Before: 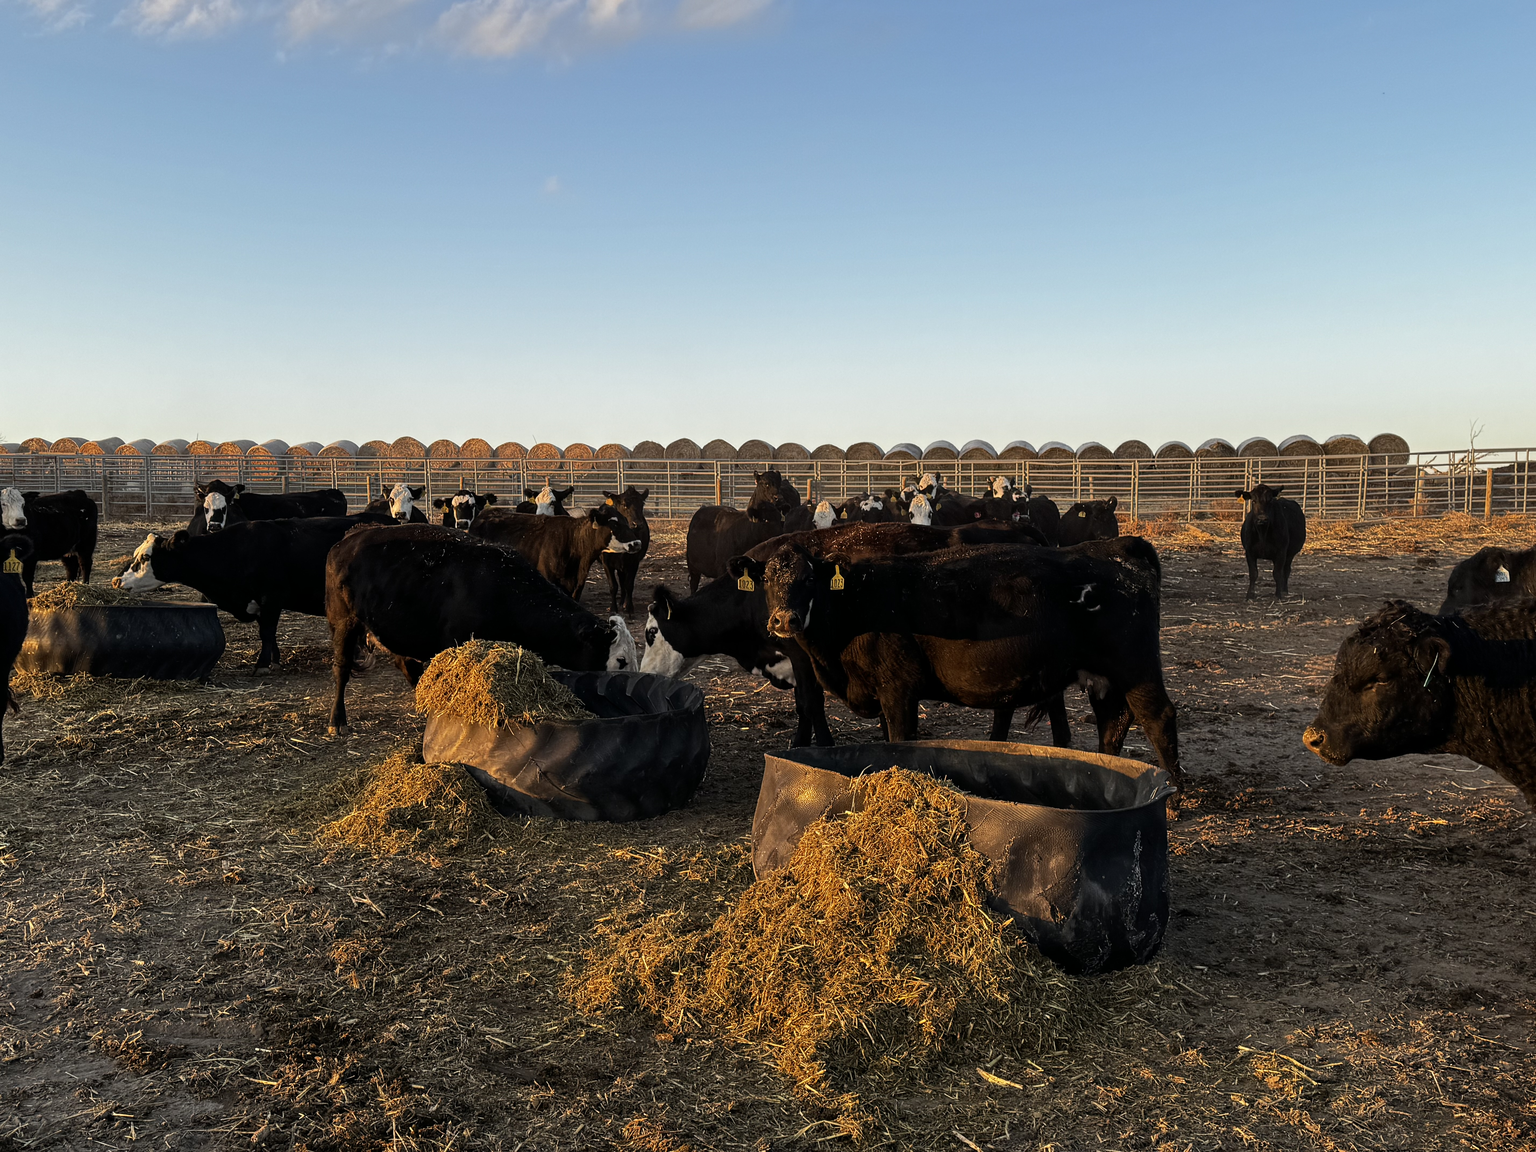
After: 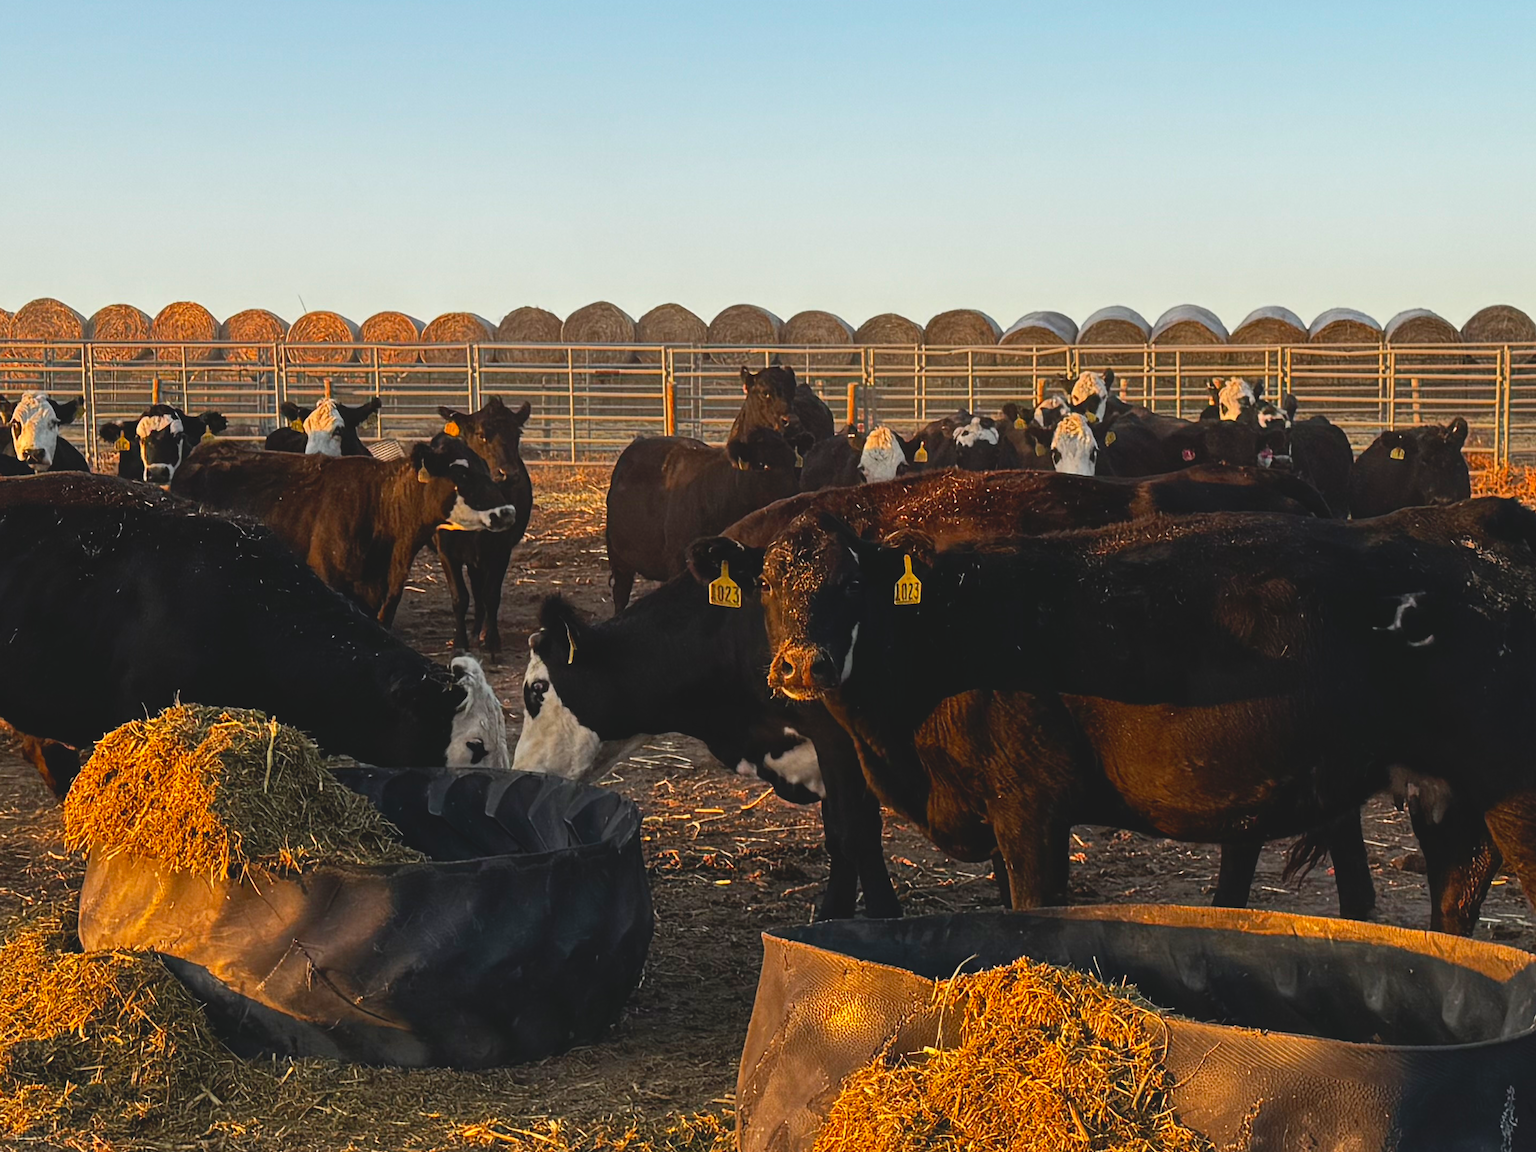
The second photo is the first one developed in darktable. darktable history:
crop: left 25%, top 25%, right 25%, bottom 25%
contrast brightness saturation: contrast -0.19, saturation 0.19
exposure: exposure 0.3 EV, compensate highlight preservation false
